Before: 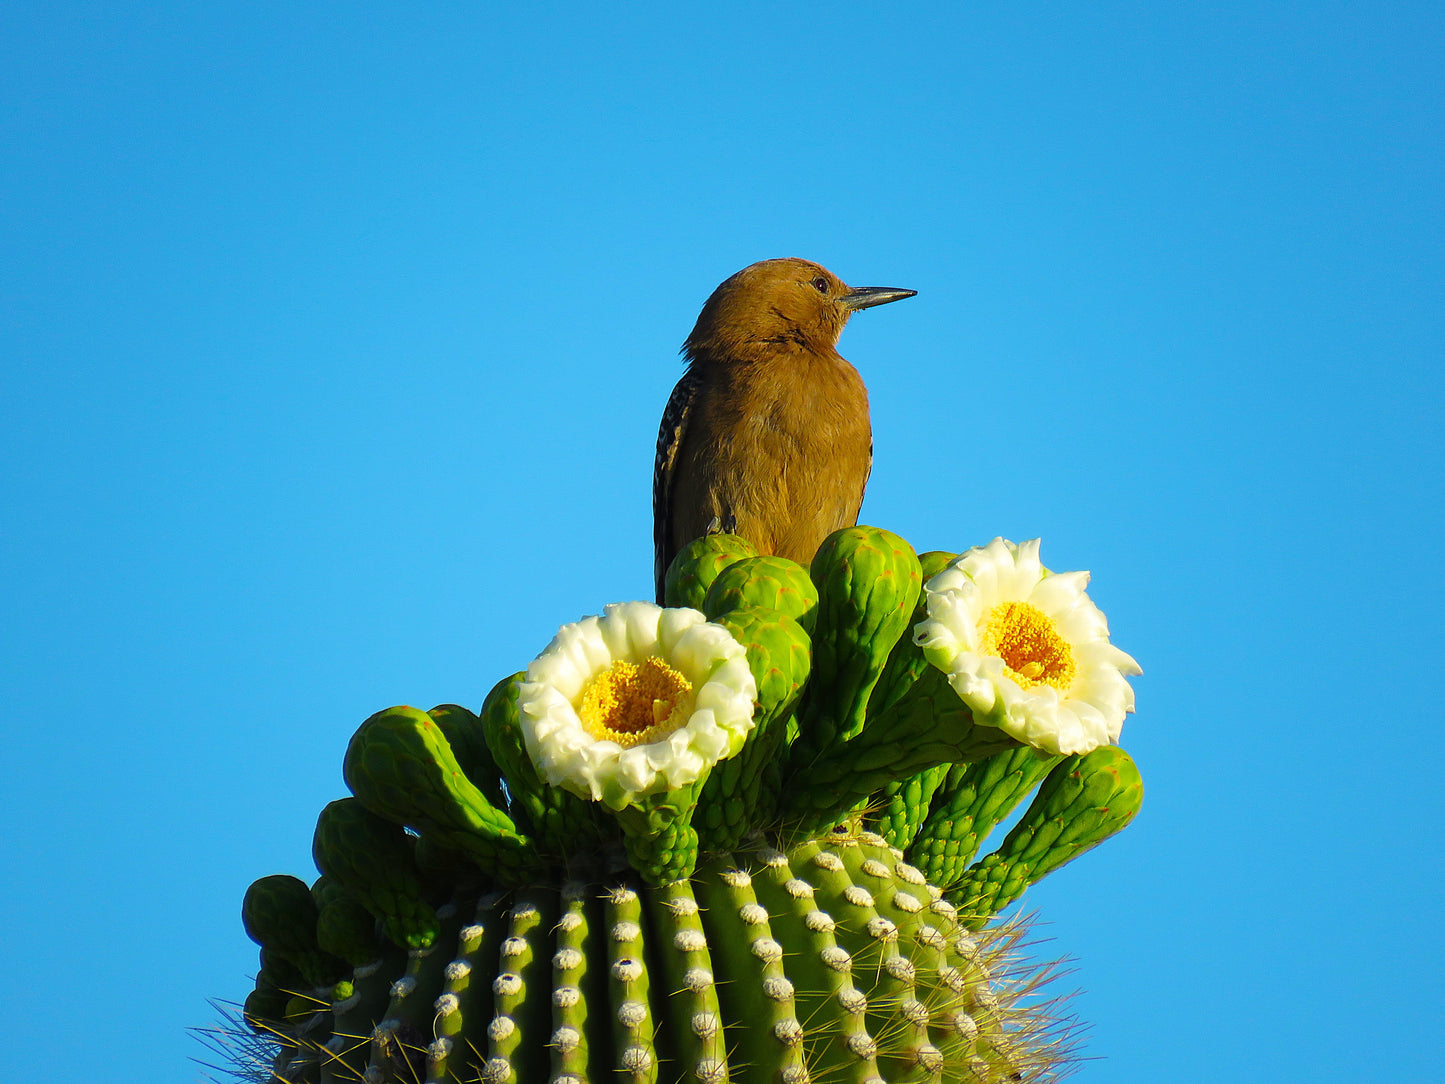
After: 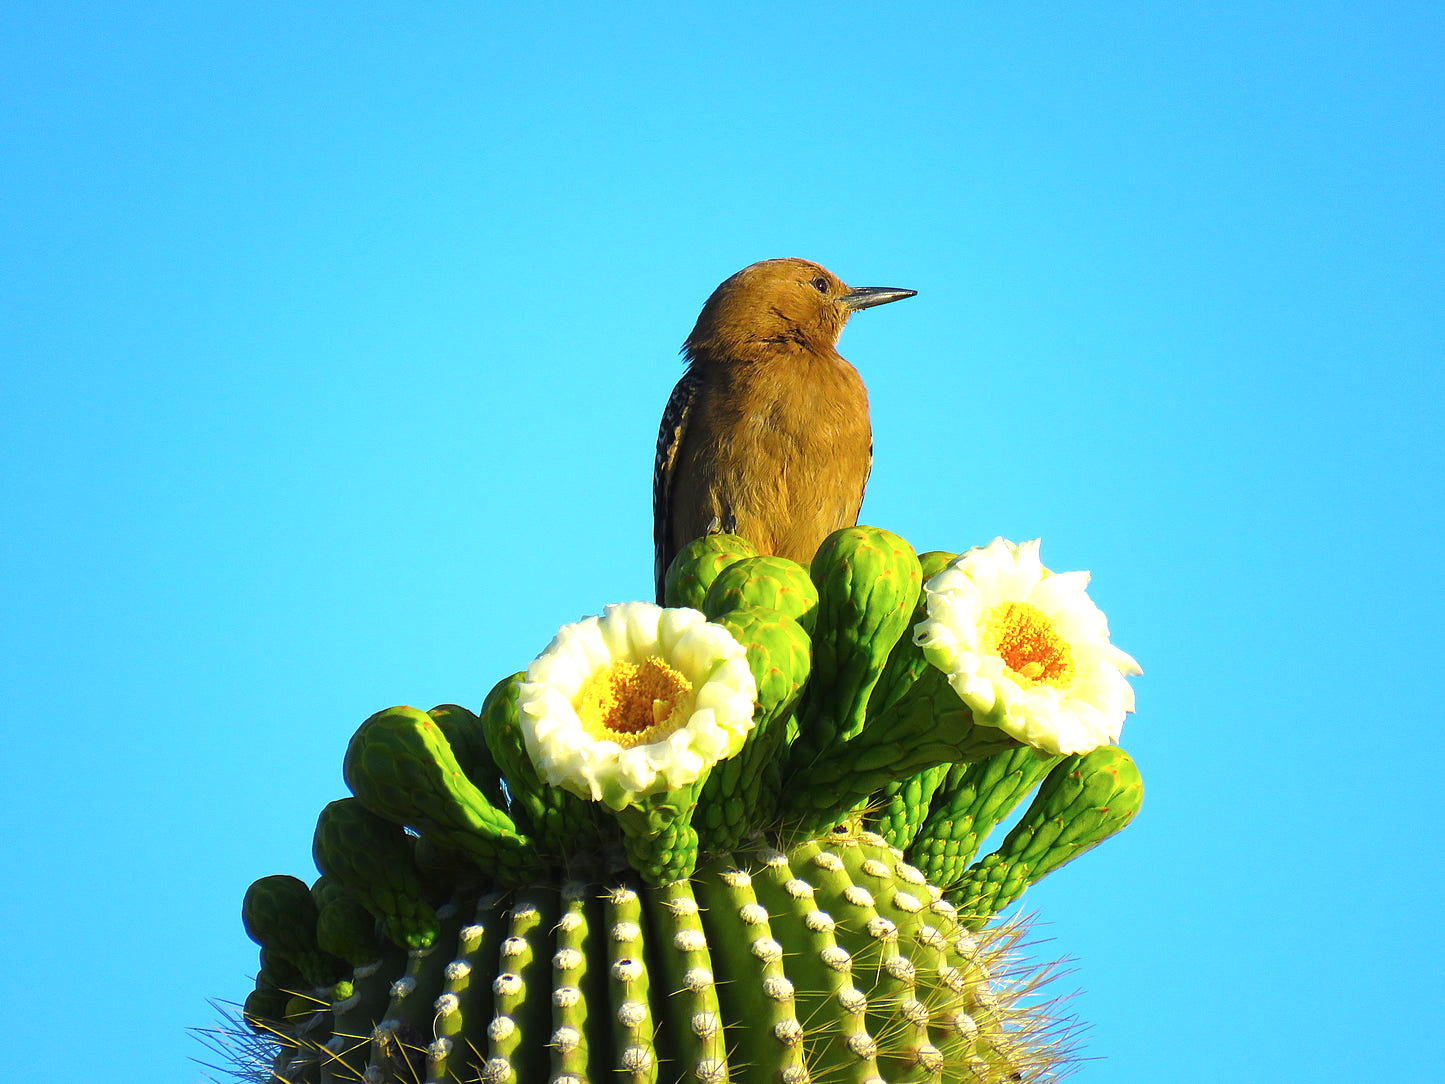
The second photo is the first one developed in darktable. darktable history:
exposure: black level correction 0, exposure 0.7 EV, compensate exposure bias true, compensate highlight preservation false
contrast brightness saturation: saturation -0.05
